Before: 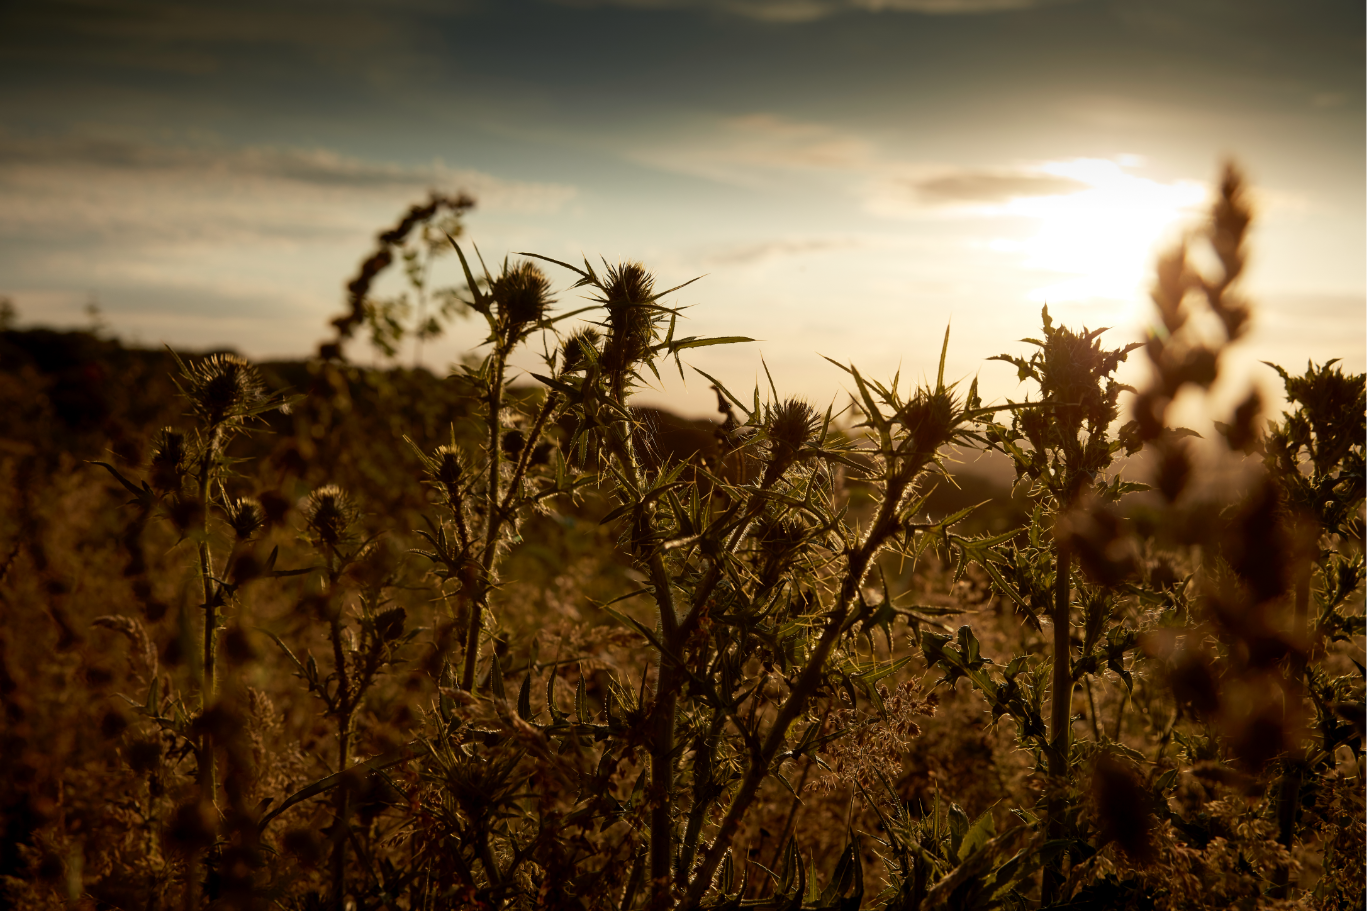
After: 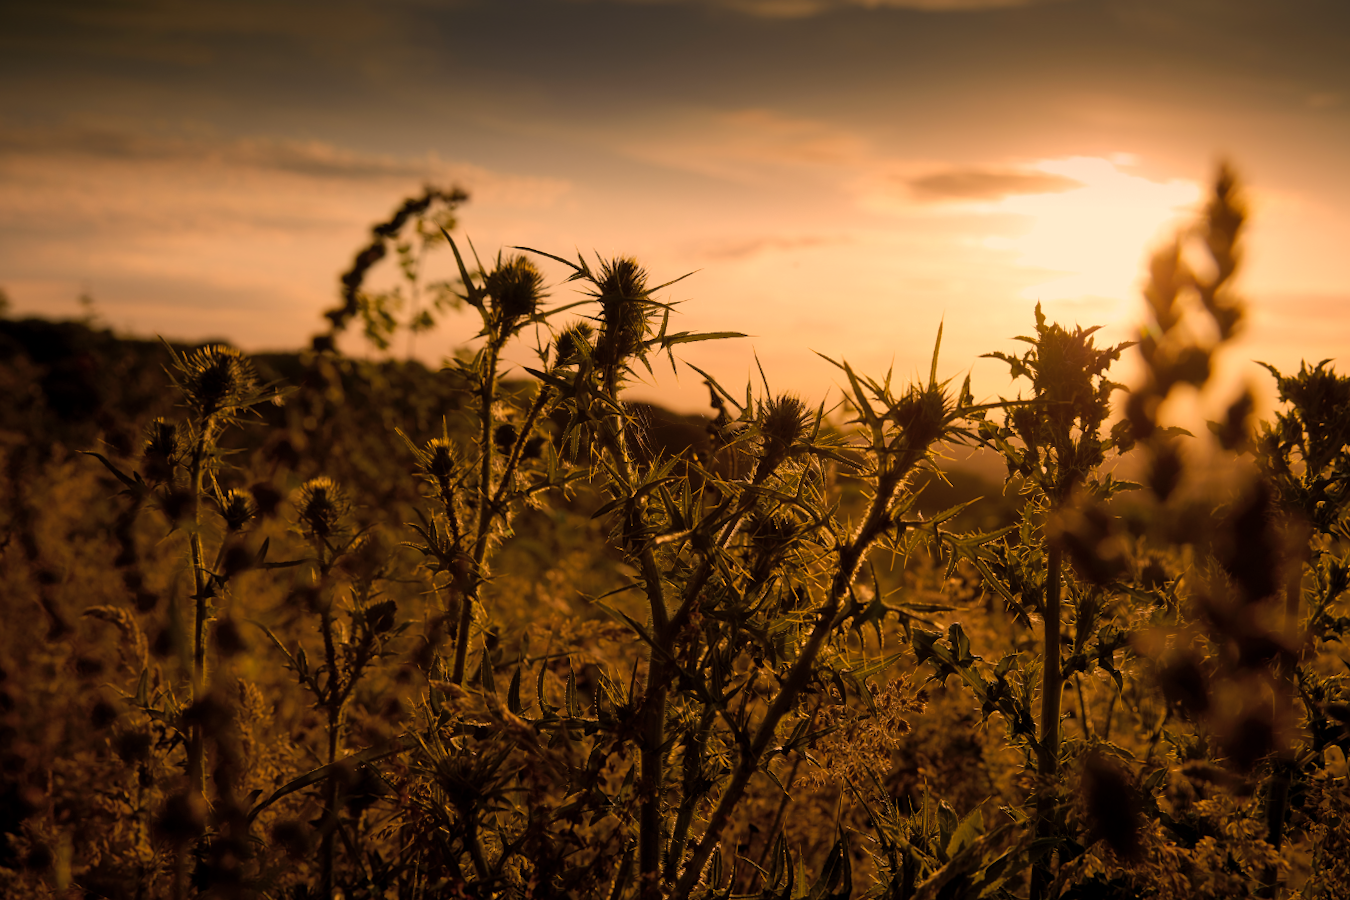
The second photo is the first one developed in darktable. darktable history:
crop and rotate: angle -0.467°
color balance rgb: perceptual saturation grading › global saturation 29.521%, global vibrance 20%
shadows and highlights: shadows 30.23
color correction: highlights a* 39.39, highlights b* 39.8, saturation 0.687
